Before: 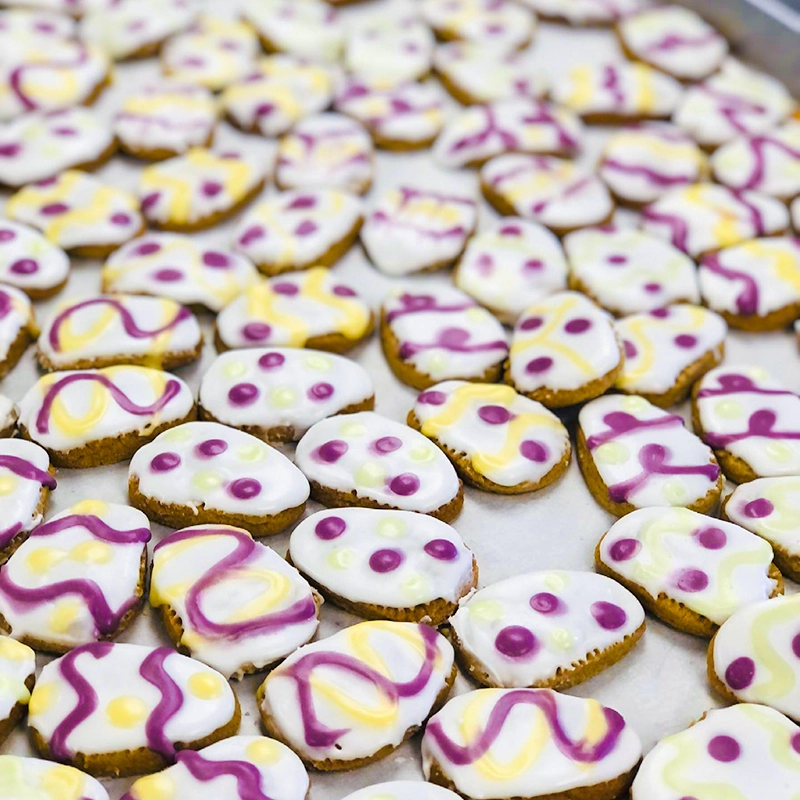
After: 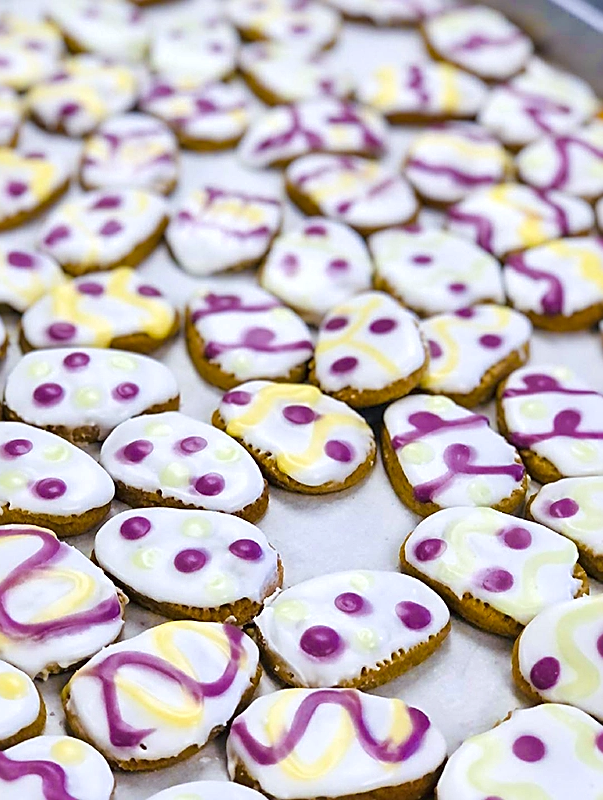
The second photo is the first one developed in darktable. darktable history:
white balance: red 0.984, blue 1.059
sharpen: on, module defaults
local contrast: mode bilateral grid, contrast 20, coarseness 50, detail 148%, midtone range 0.2
crop and rotate: left 24.6%
